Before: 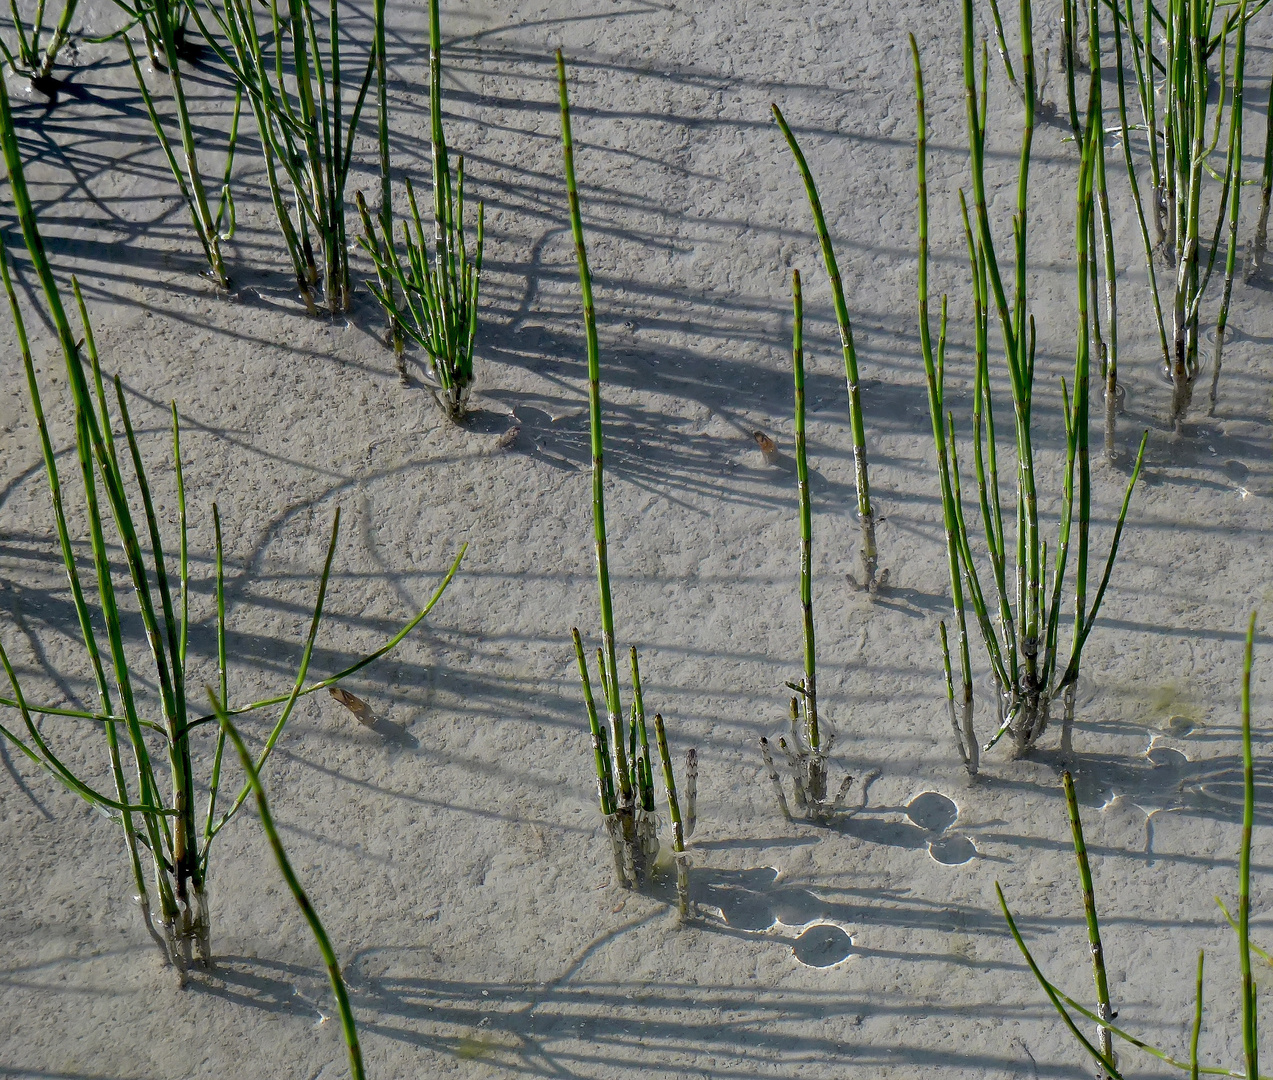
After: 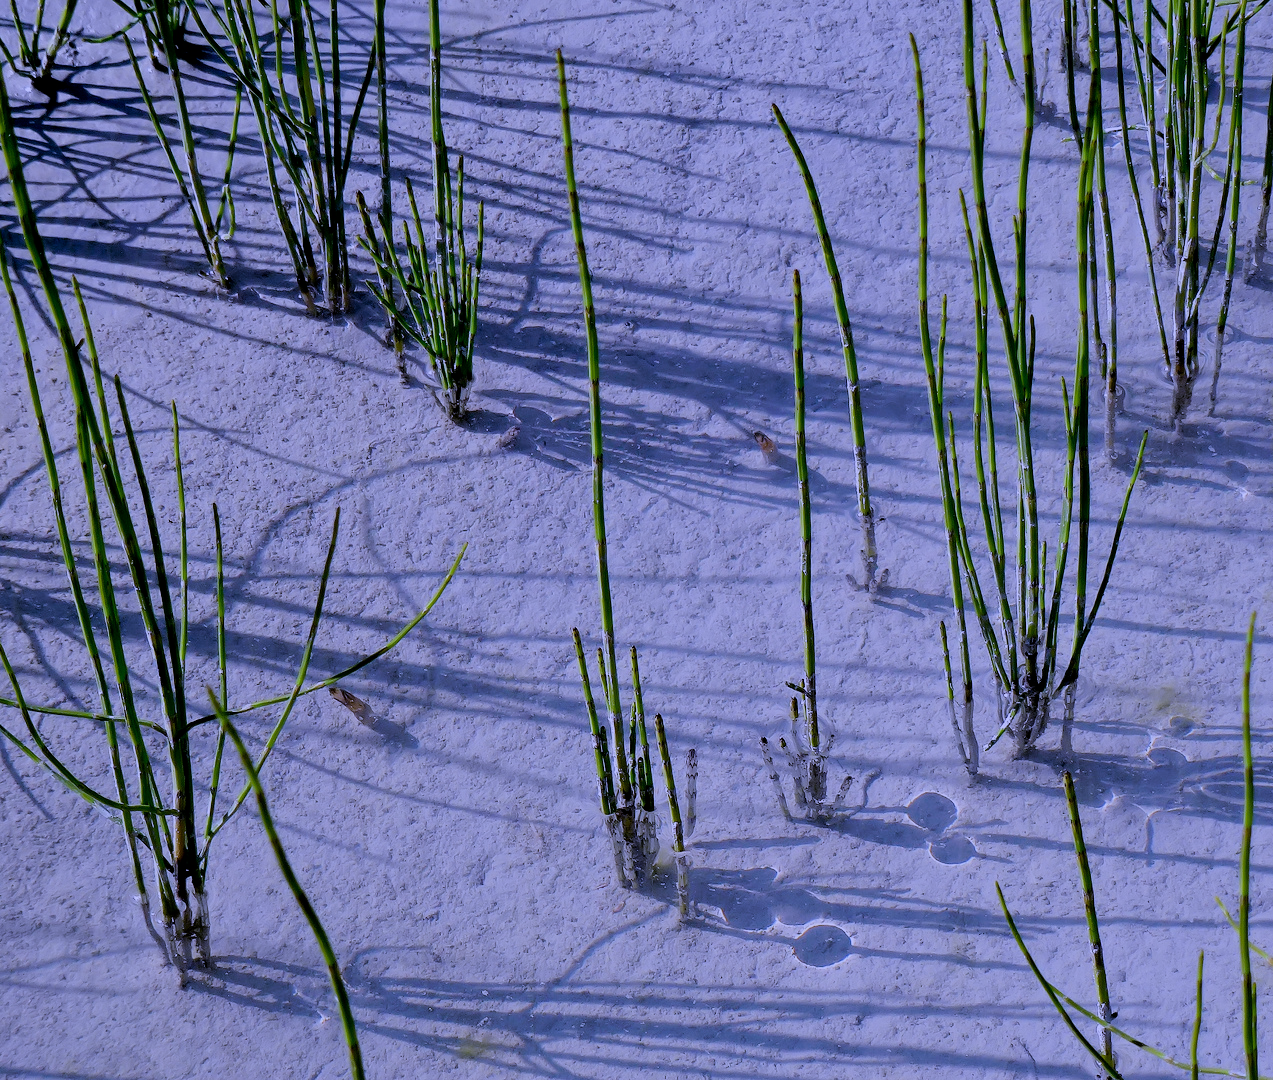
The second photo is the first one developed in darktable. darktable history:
filmic rgb: black relative exposure -7.65 EV, white relative exposure 4.56 EV, hardness 3.61
white balance: red 0.98, blue 1.61
